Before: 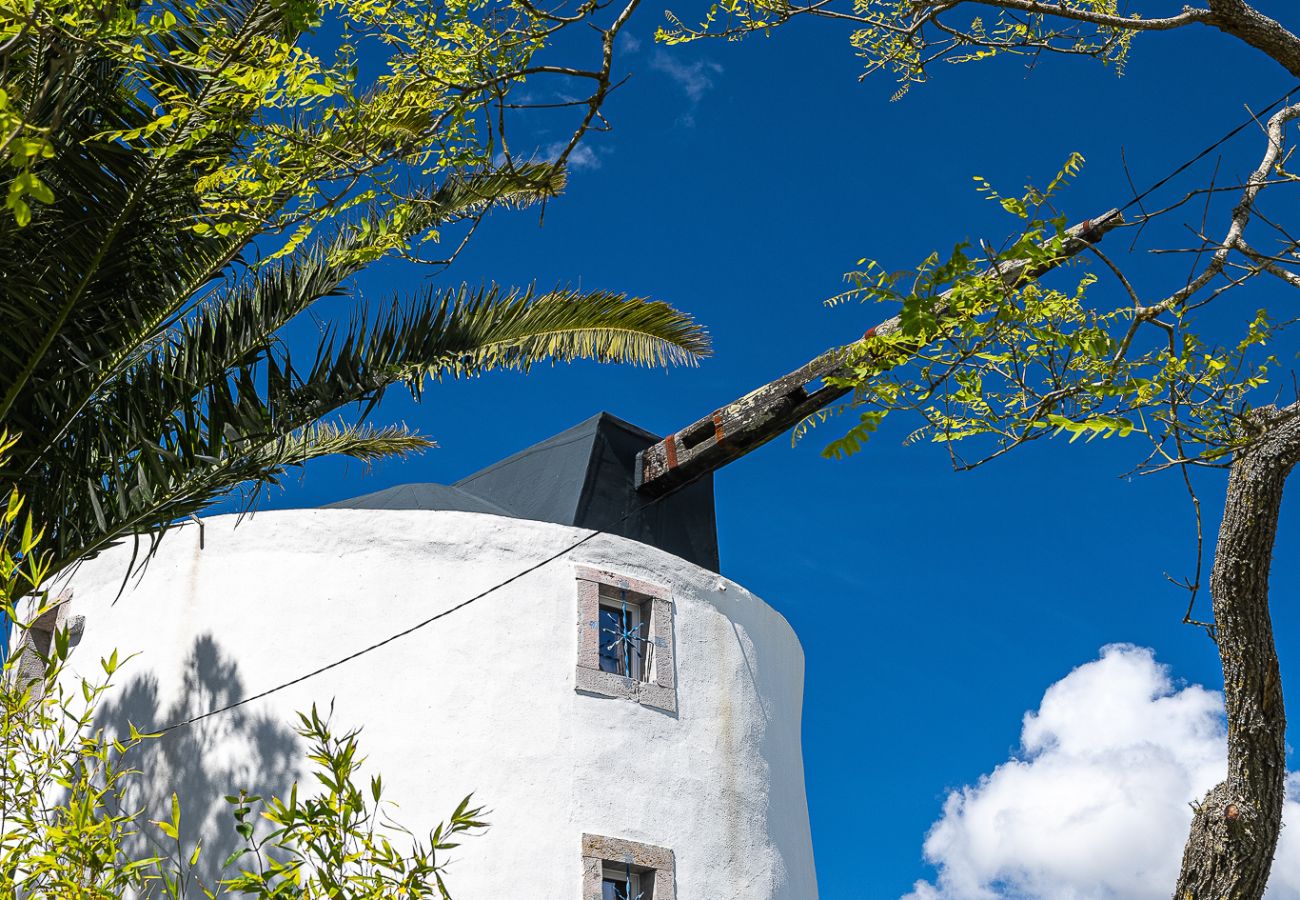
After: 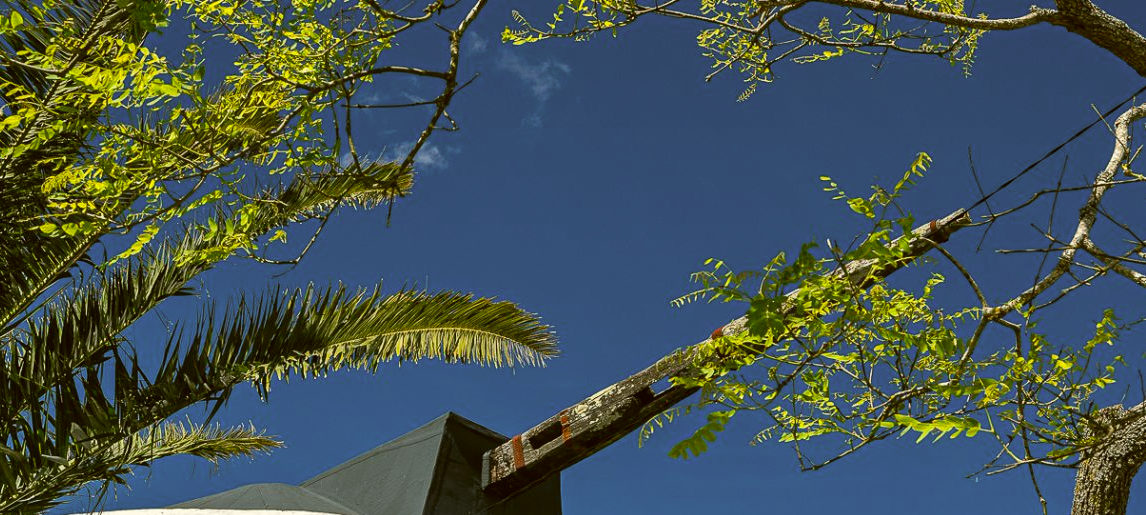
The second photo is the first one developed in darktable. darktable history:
color correction: highlights a* -1.43, highlights b* 10.12, shadows a* 0.395, shadows b* 19.35
crop and rotate: left 11.812%, bottom 42.776%
